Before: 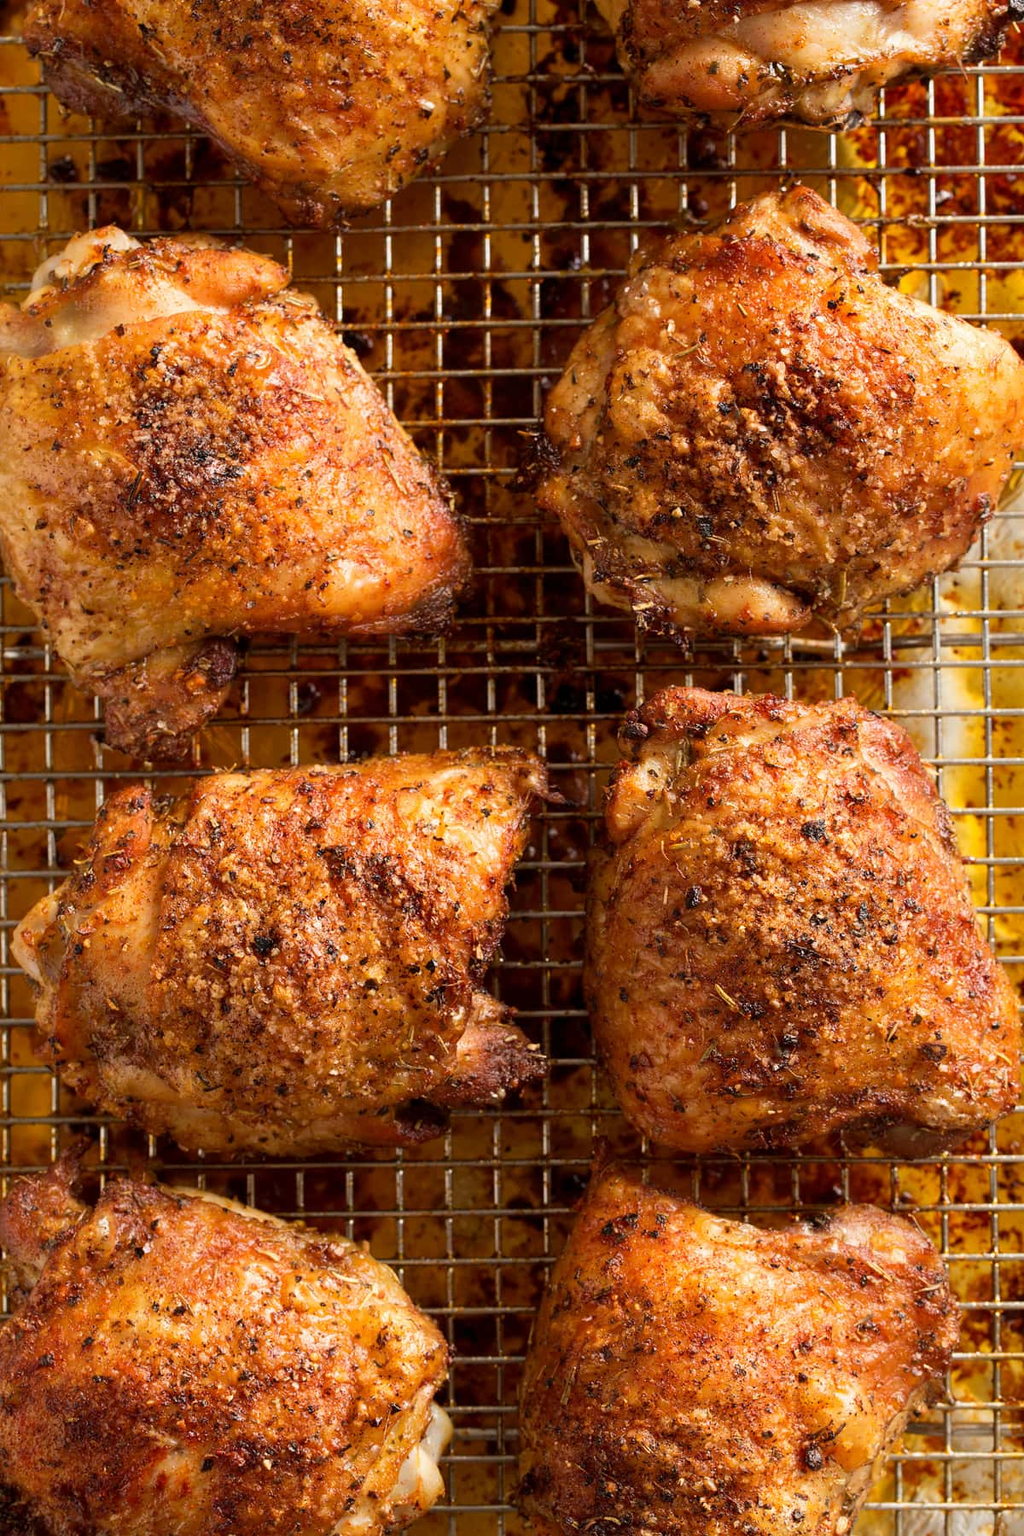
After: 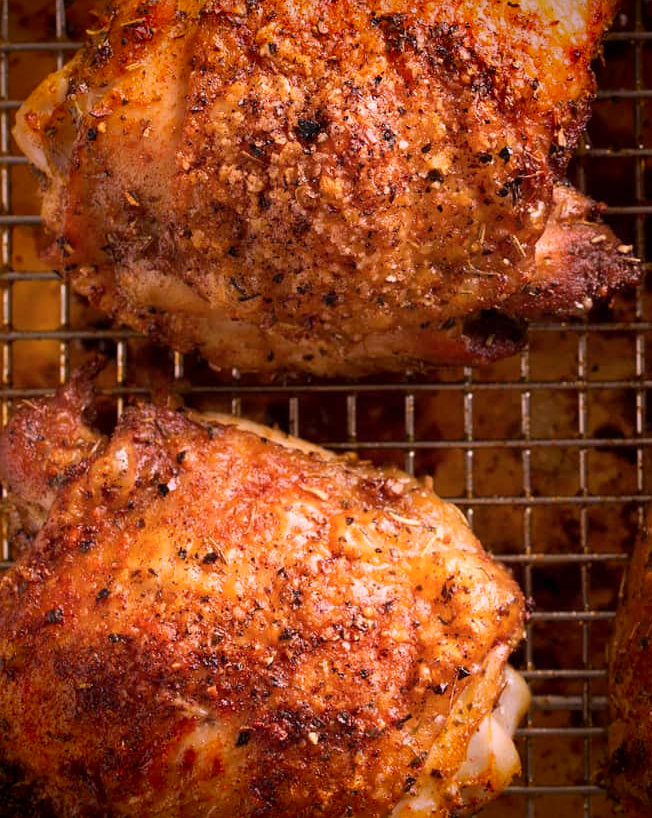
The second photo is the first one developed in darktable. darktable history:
color correction: highlights a* 14.72, highlights b* 4.73
crop and rotate: top 54.357%, right 45.655%, bottom 0.197%
vignetting: fall-off radius 61.21%, brightness -0.992, saturation 0.488
color calibration: illuminant as shot in camera, x 0.358, y 0.373, temperature 4628.91 K, saturation algorithm version 1 (2020)
